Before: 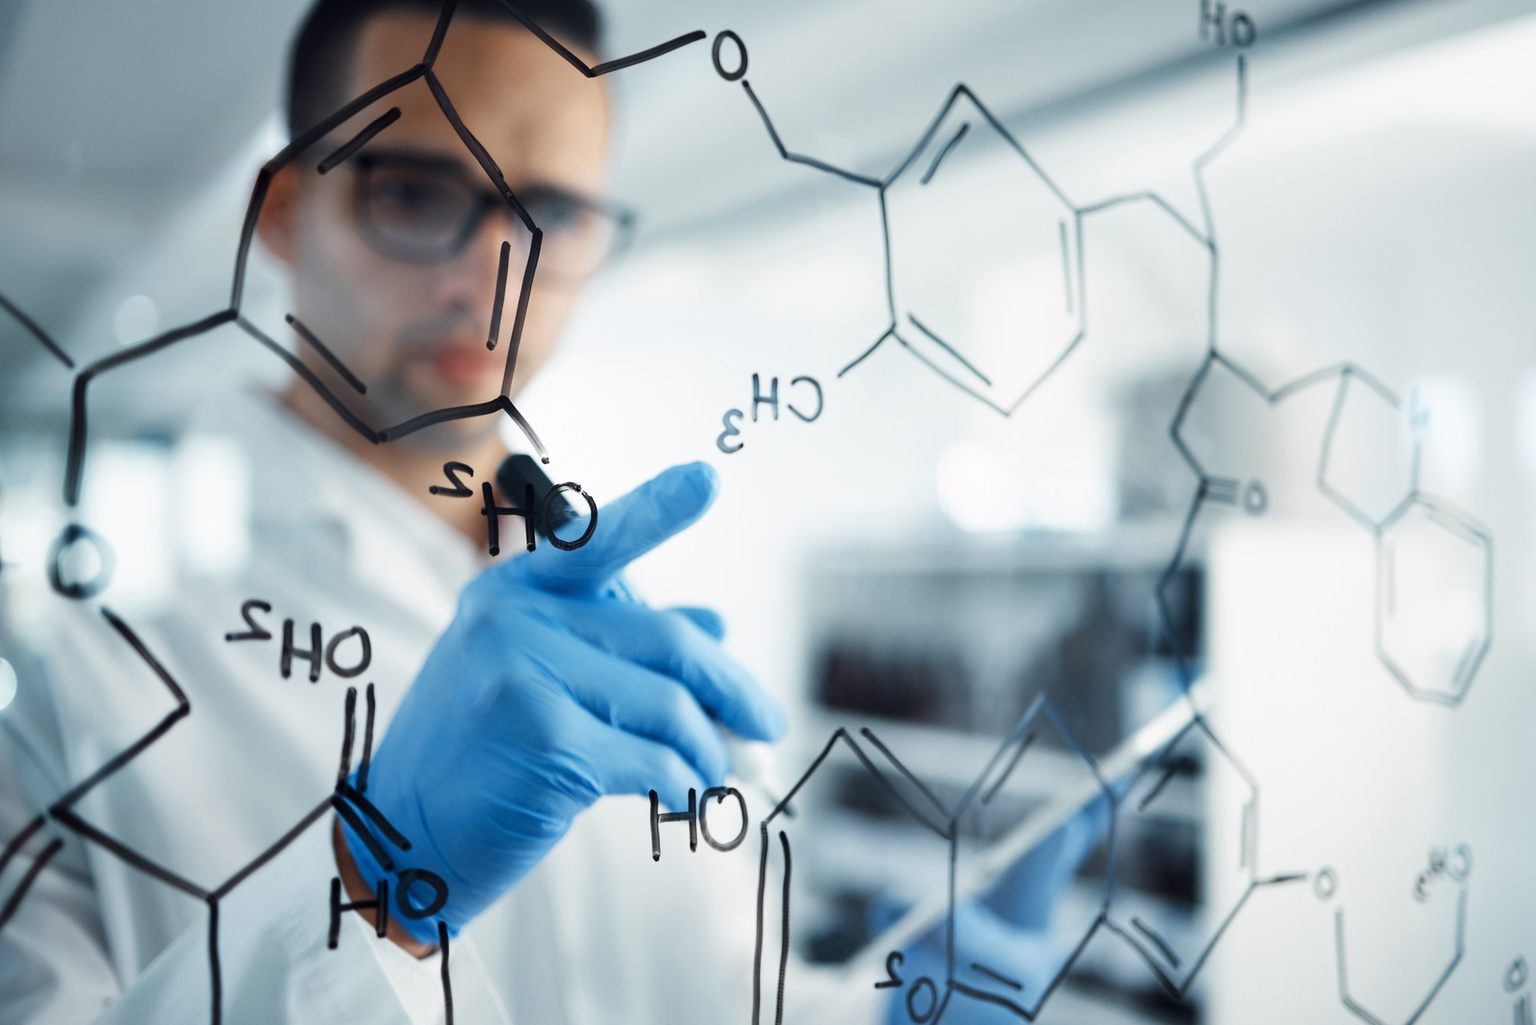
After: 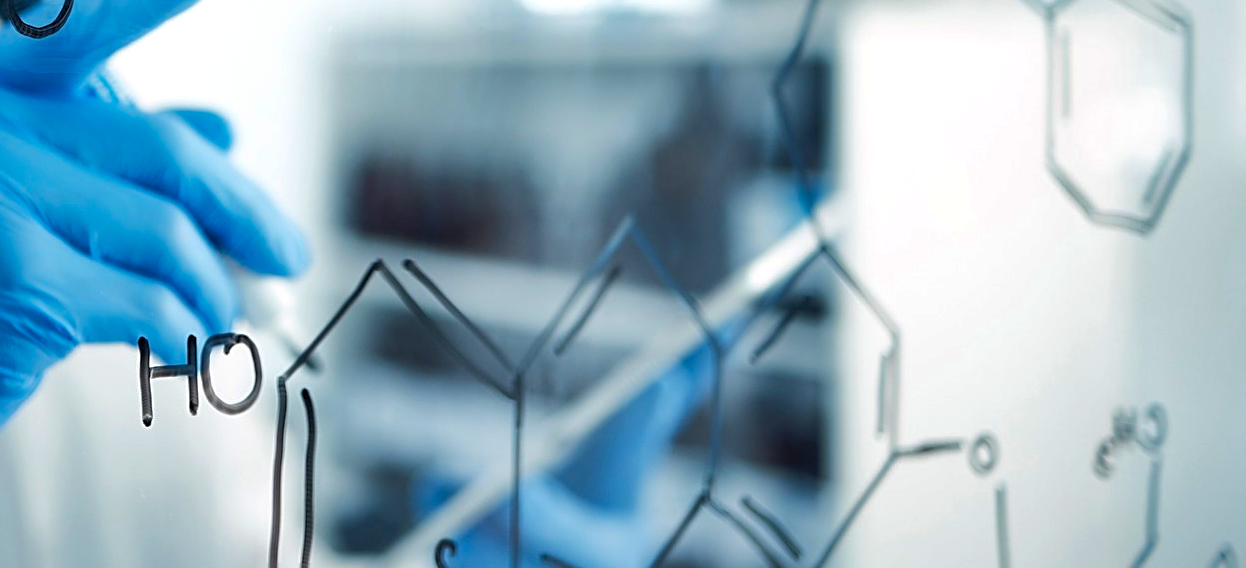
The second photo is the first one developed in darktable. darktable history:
color balance rgb: perceptual saturation grading › global saturation 30.193%, global vibrance 11.57%, contrast 4.843%
crop and rotate: left 35.06%, top 50.78%, bottom 4.813%
shadows and highlights: on, module defaults
sharpen: on, module defaults
